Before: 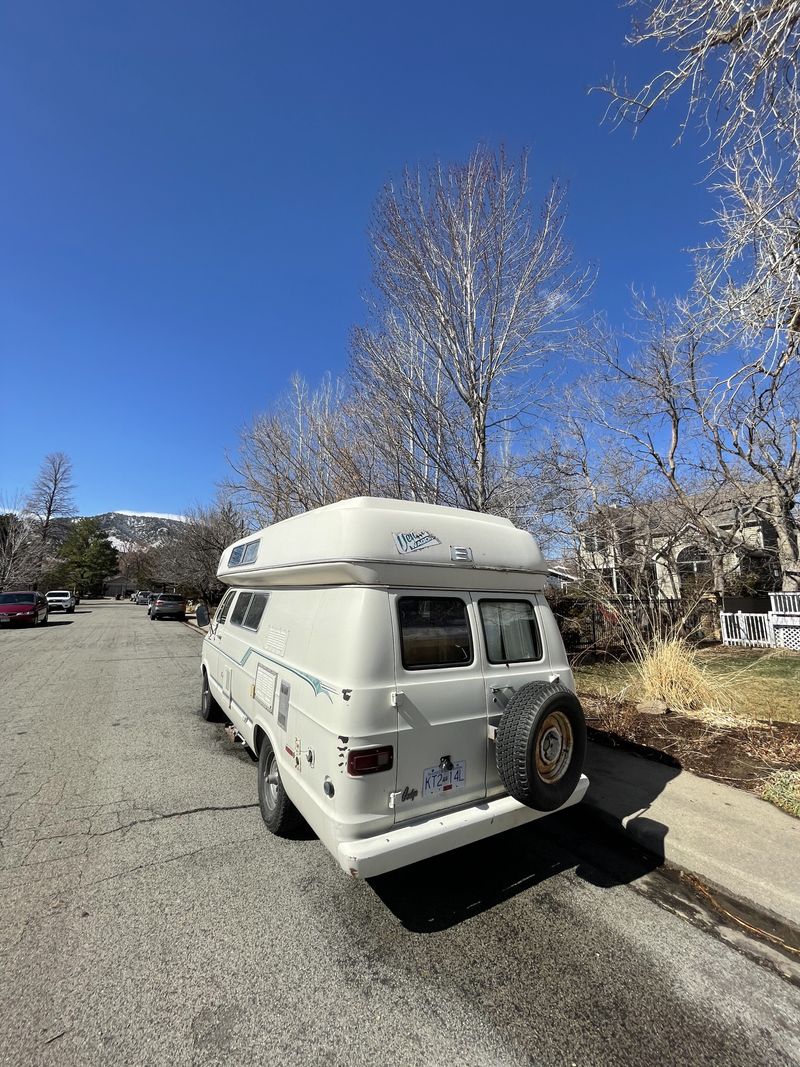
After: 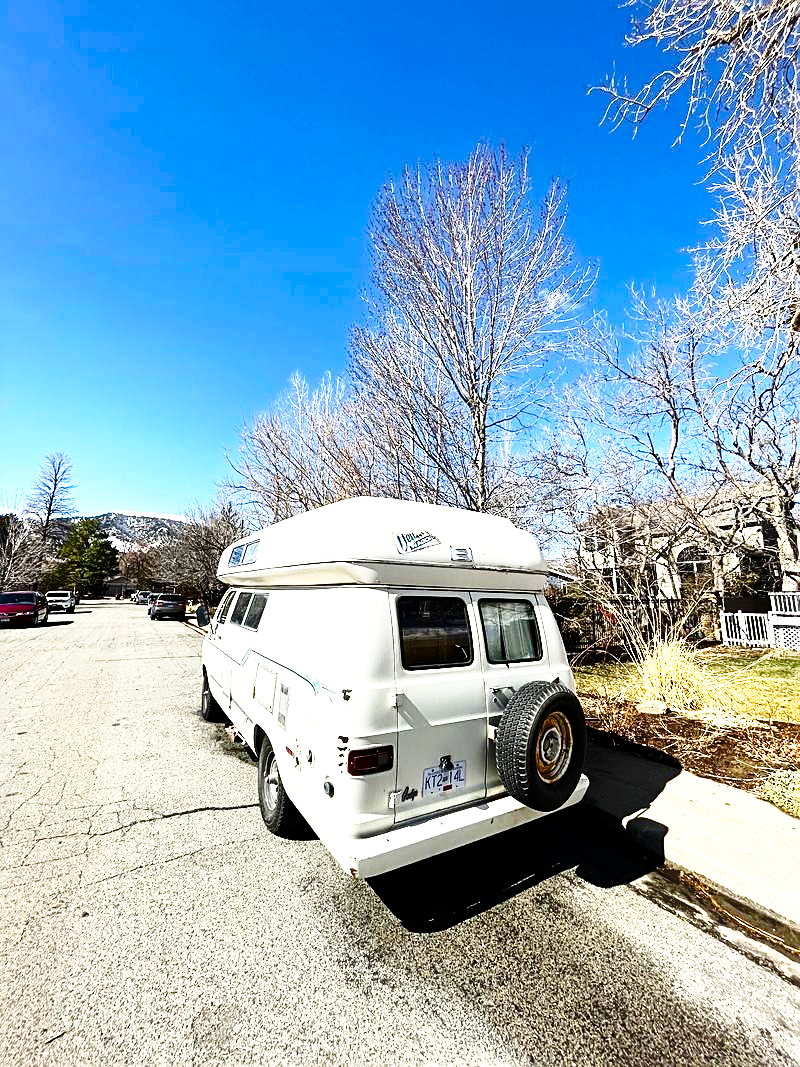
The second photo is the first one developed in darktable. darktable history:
contrast brightness saturation: contrast 0.13, brightness -0.052, saturation 0.158
exposure: black level correction 0.001, exposure 0.499 EV, compensate highlight preservation false
base curve: curves: ch0 [(0, 0) (0.036, 0.037) (0.121, 0.228) (0.46, 0.76) (0.859, 0.983) (1, 1)], preserve colors none
sharpen: on, module defaults
color balance rgb: perceptual saturation grading › global saturation 19.433%, perceptual brilliance grading › global brilliance 14.854%, perceptual brilliance grading › shadows -34.915%, global vibrance 14.22%
